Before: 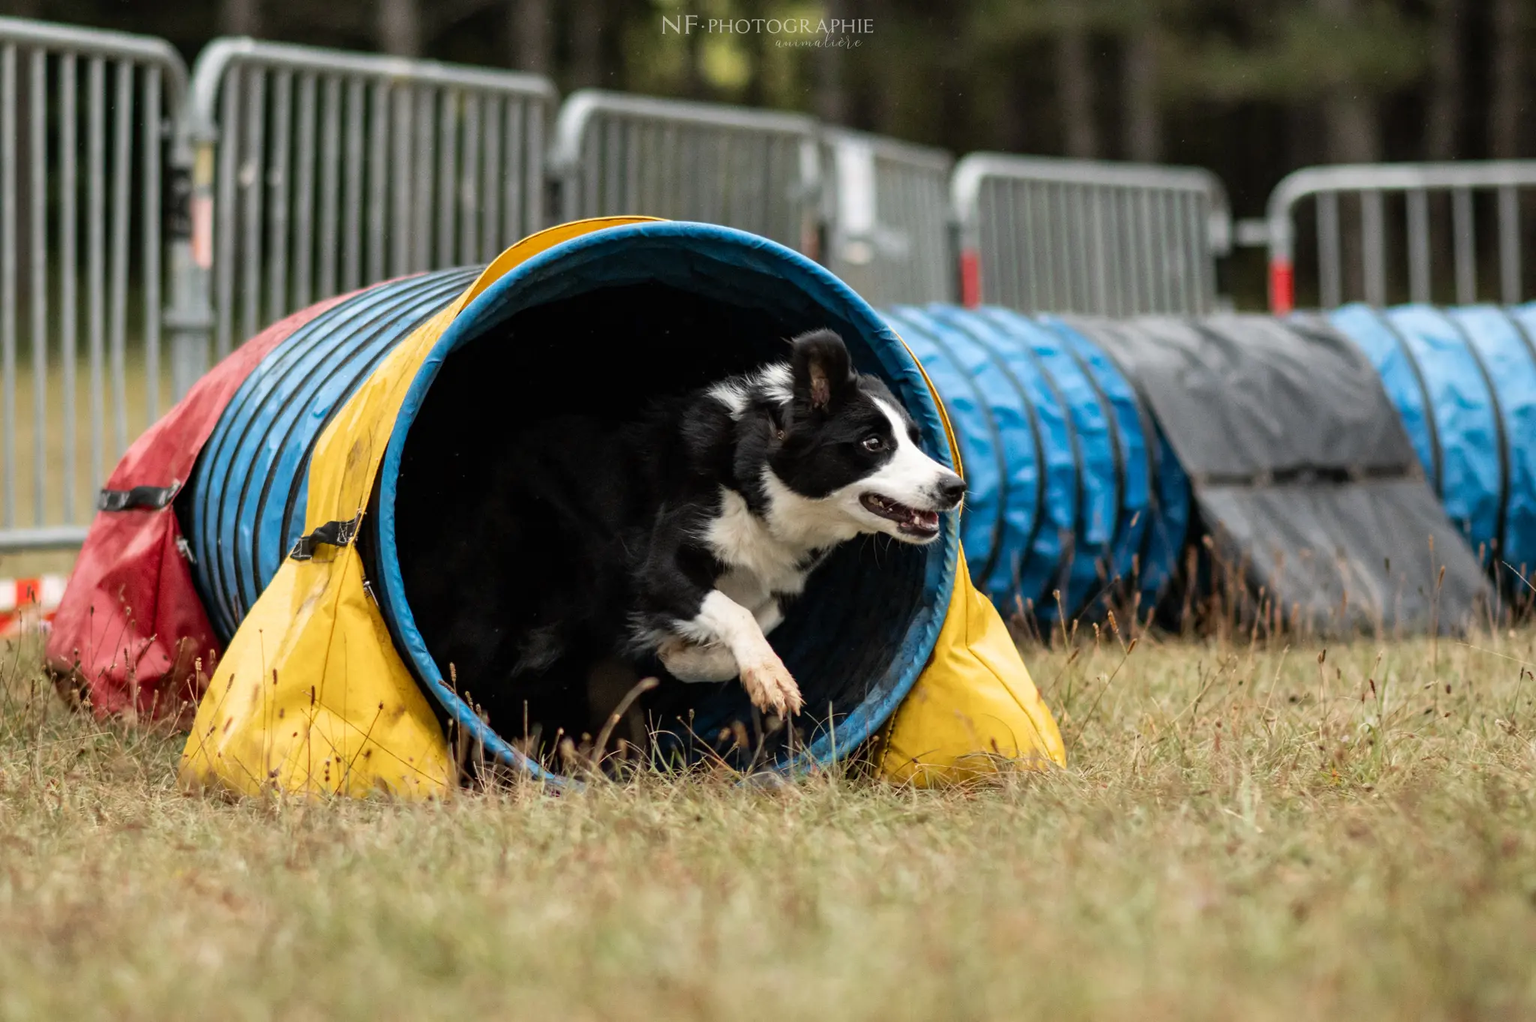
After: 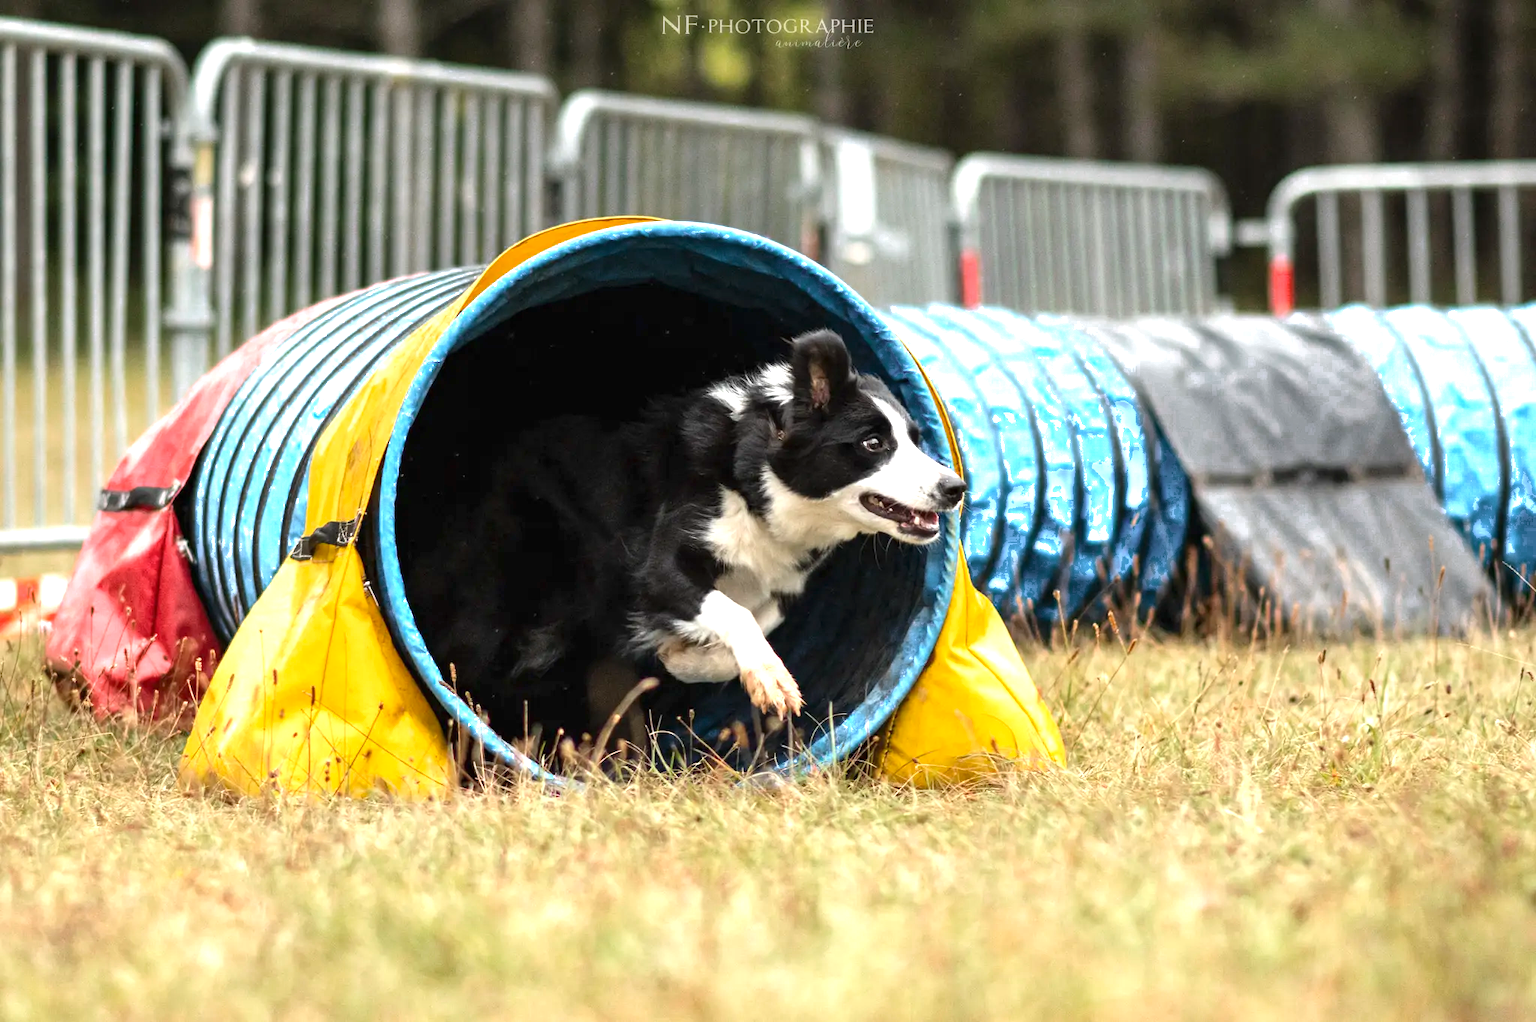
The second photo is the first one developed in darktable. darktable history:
graduated density: on, module defaults
exposure: black level correction 0, exposure 1.45 EV, compensate exposure bias true, compensate highlight preservation false
color zones: curves: ch0 [(0.203, 0.433) (0.607, 0.517) (0.697, 0.696) (0.705, 0.897)]
